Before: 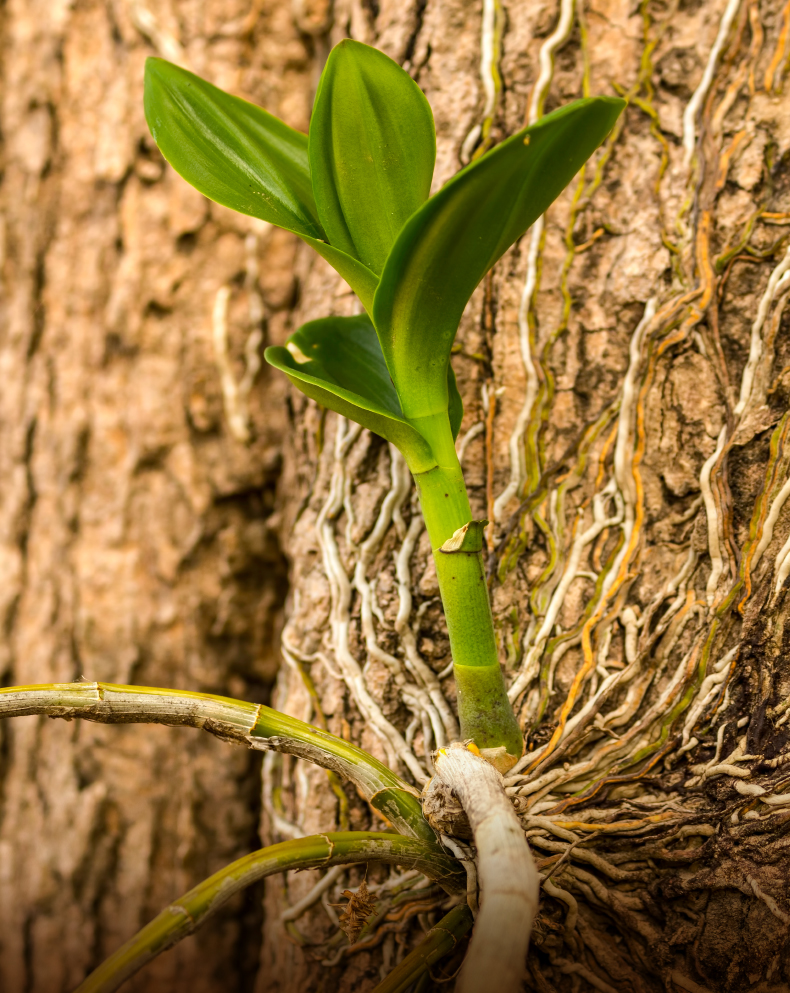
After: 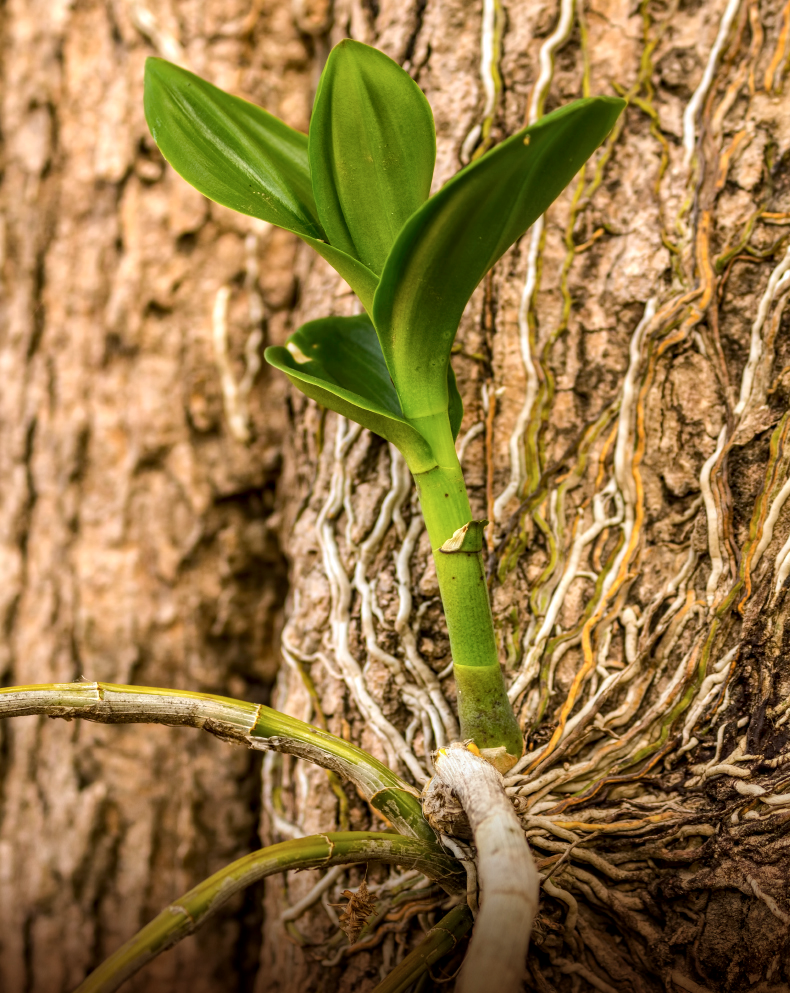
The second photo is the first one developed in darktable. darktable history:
color calibration: illuminant as shot in camera, x 0.358, y 0.373, temperature 4628.91 K
local contrast: on, module defaults
